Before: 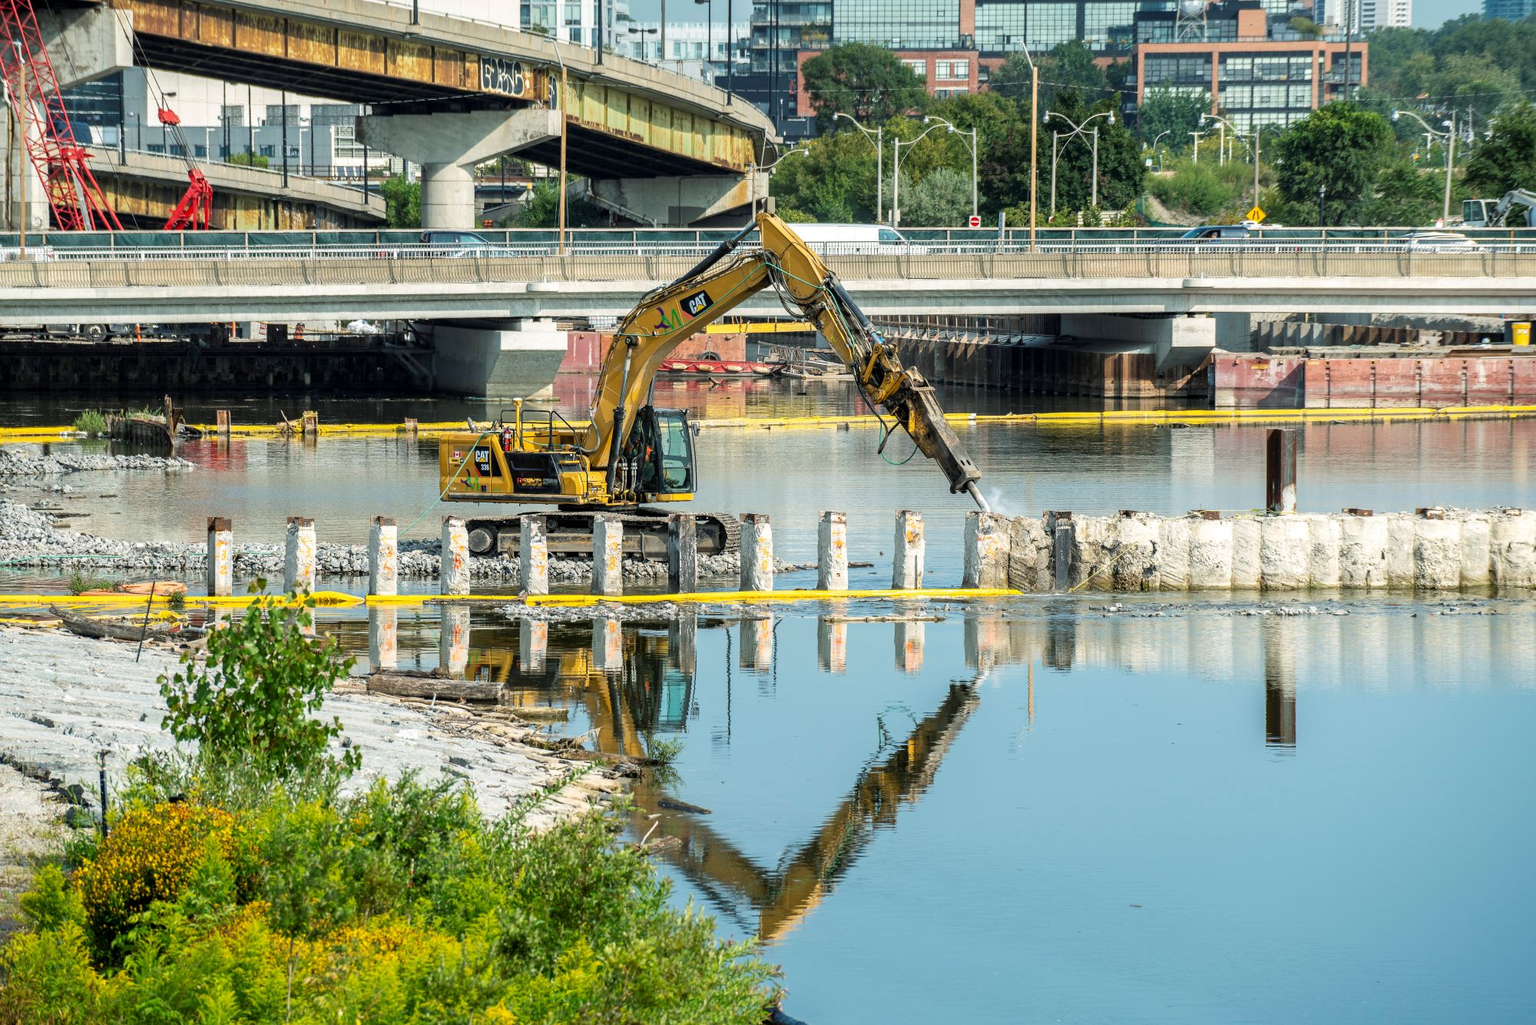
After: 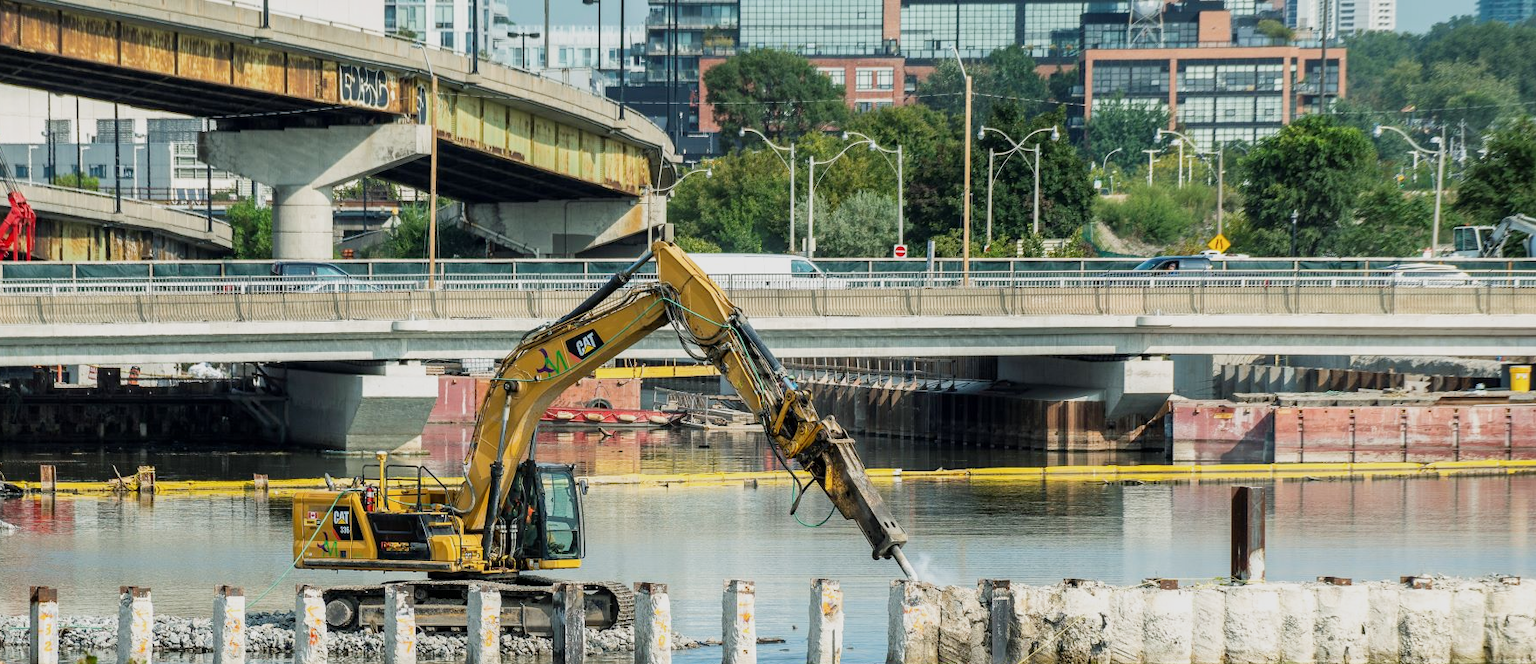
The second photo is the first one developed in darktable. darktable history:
crop and rotate: left 11.812%, bottom 42.776%
sigmoid: contrast 1.22, skew 0.65
